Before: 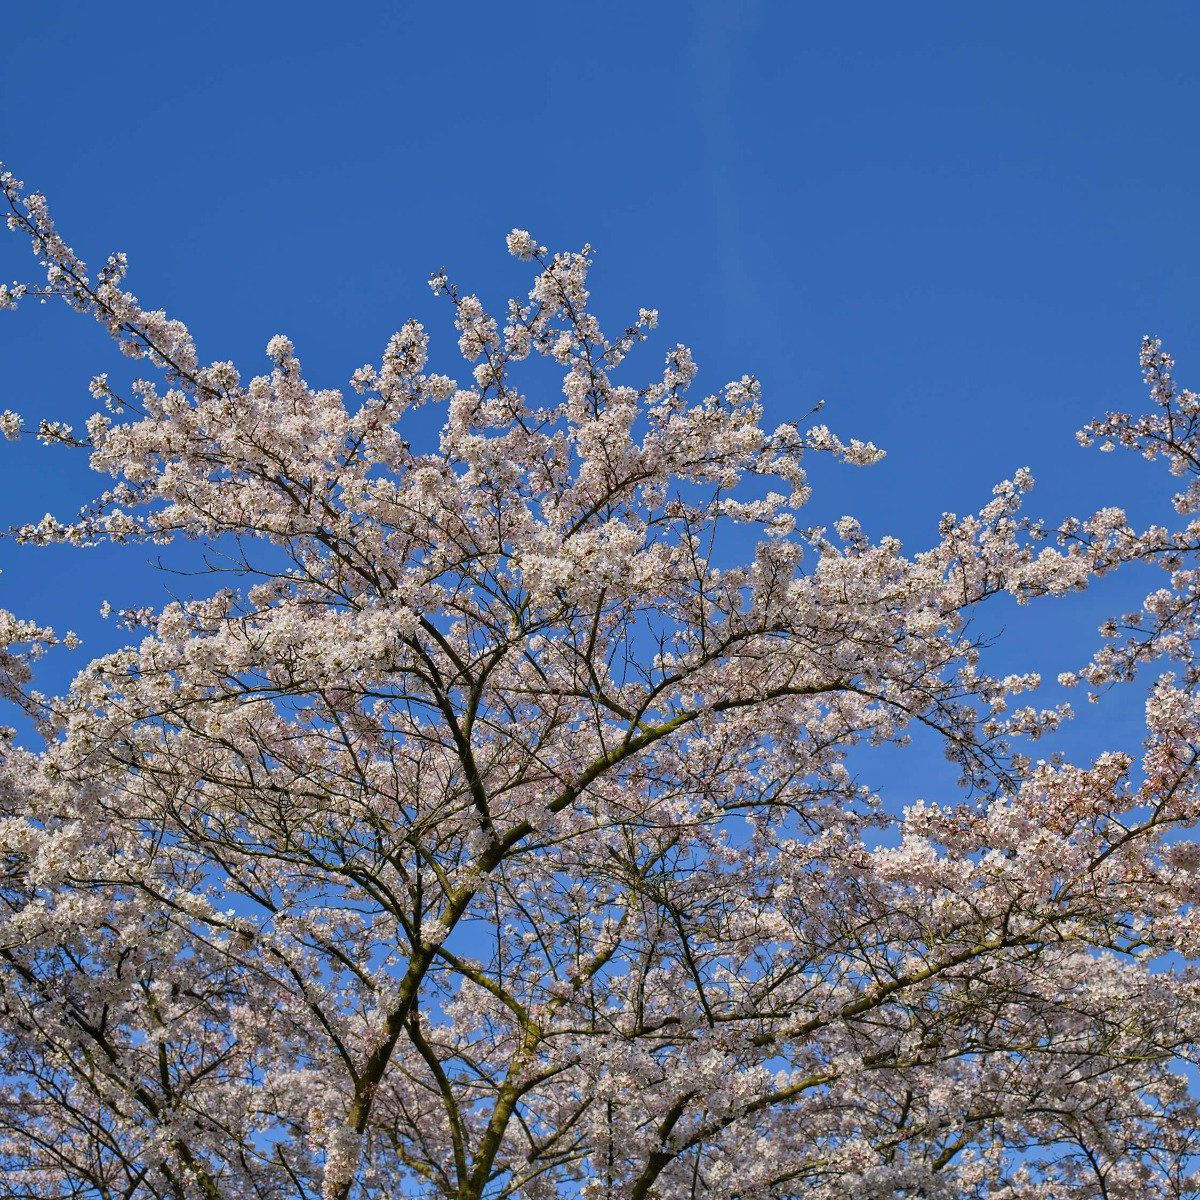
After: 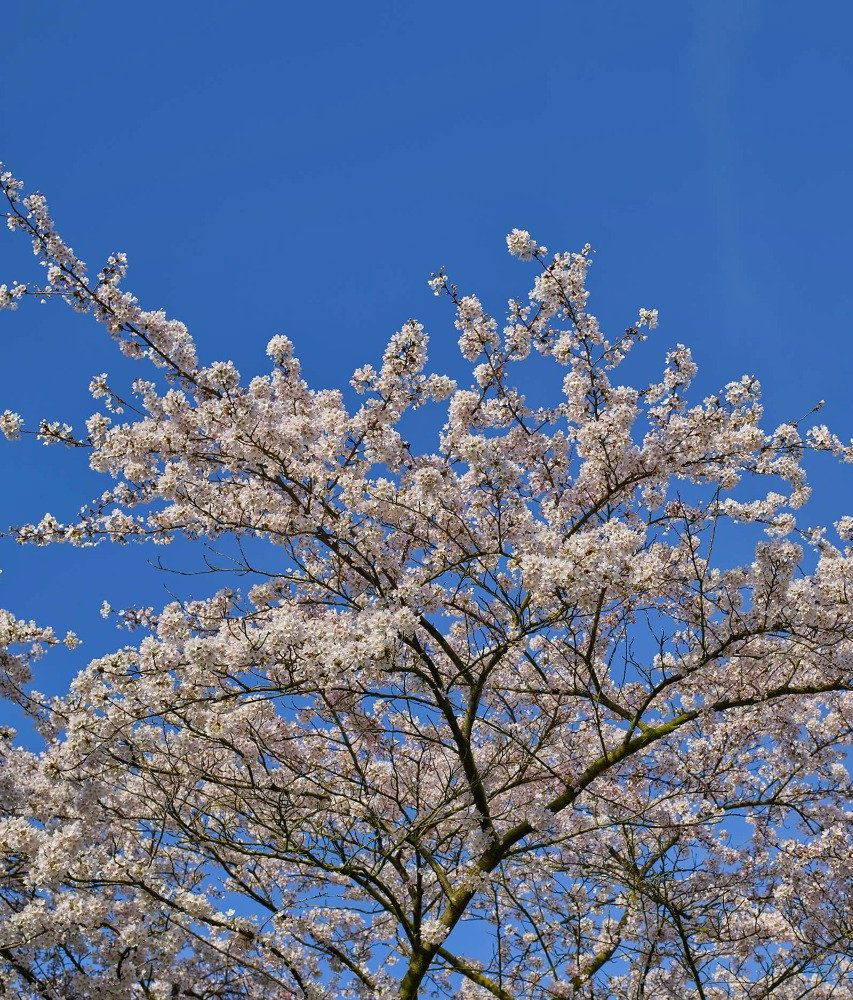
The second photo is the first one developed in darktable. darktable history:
crop: right 28.885%, bottom 16.626%
shadows and highlights: soften with gaussian
